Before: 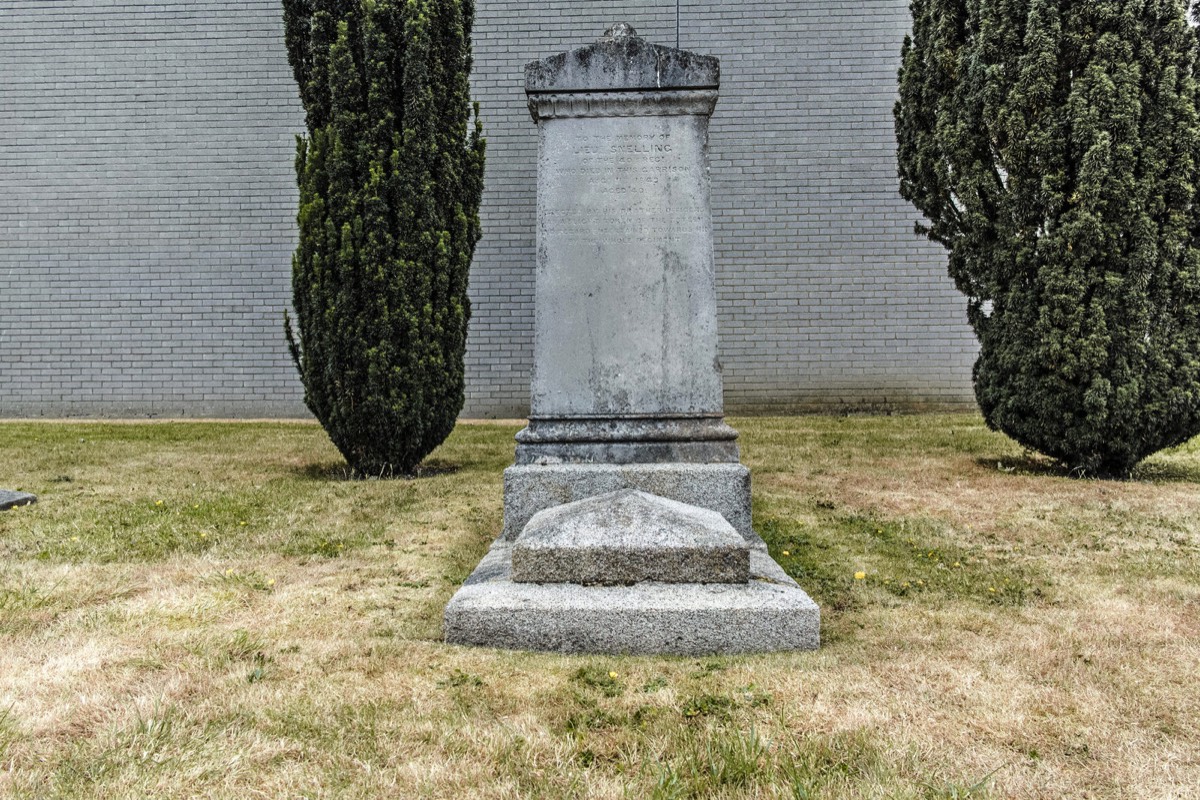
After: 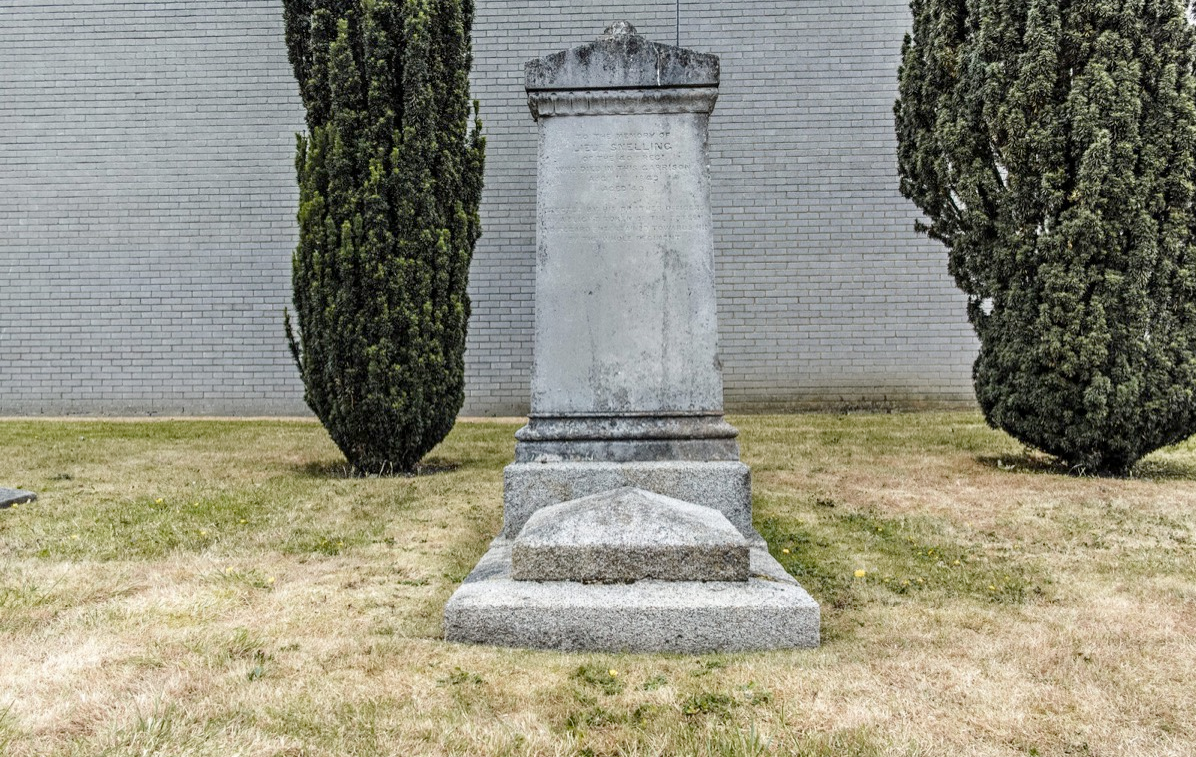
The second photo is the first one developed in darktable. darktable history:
crop: top 0.271%, right 0.254%, bottom 5.065%
